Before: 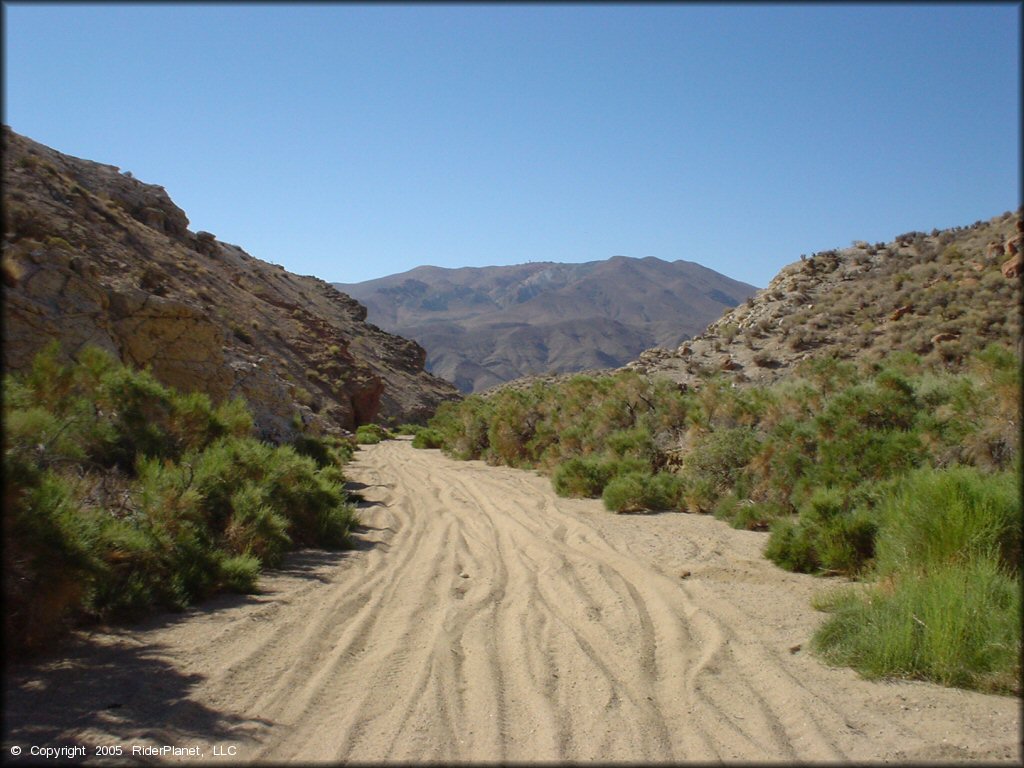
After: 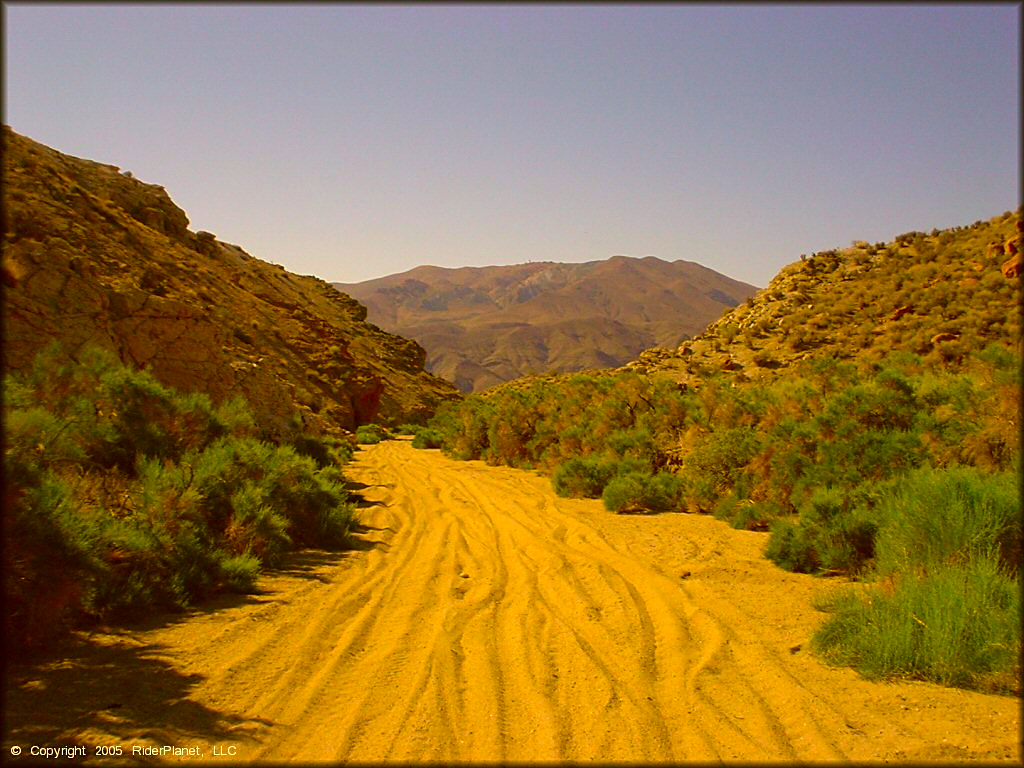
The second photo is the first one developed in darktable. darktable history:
color correction: highlights a* 11.12, highlights b* 29.94, shadows a* 2.79, shadows b* 17, saturation 1.76
sharpen: on, module defaults
